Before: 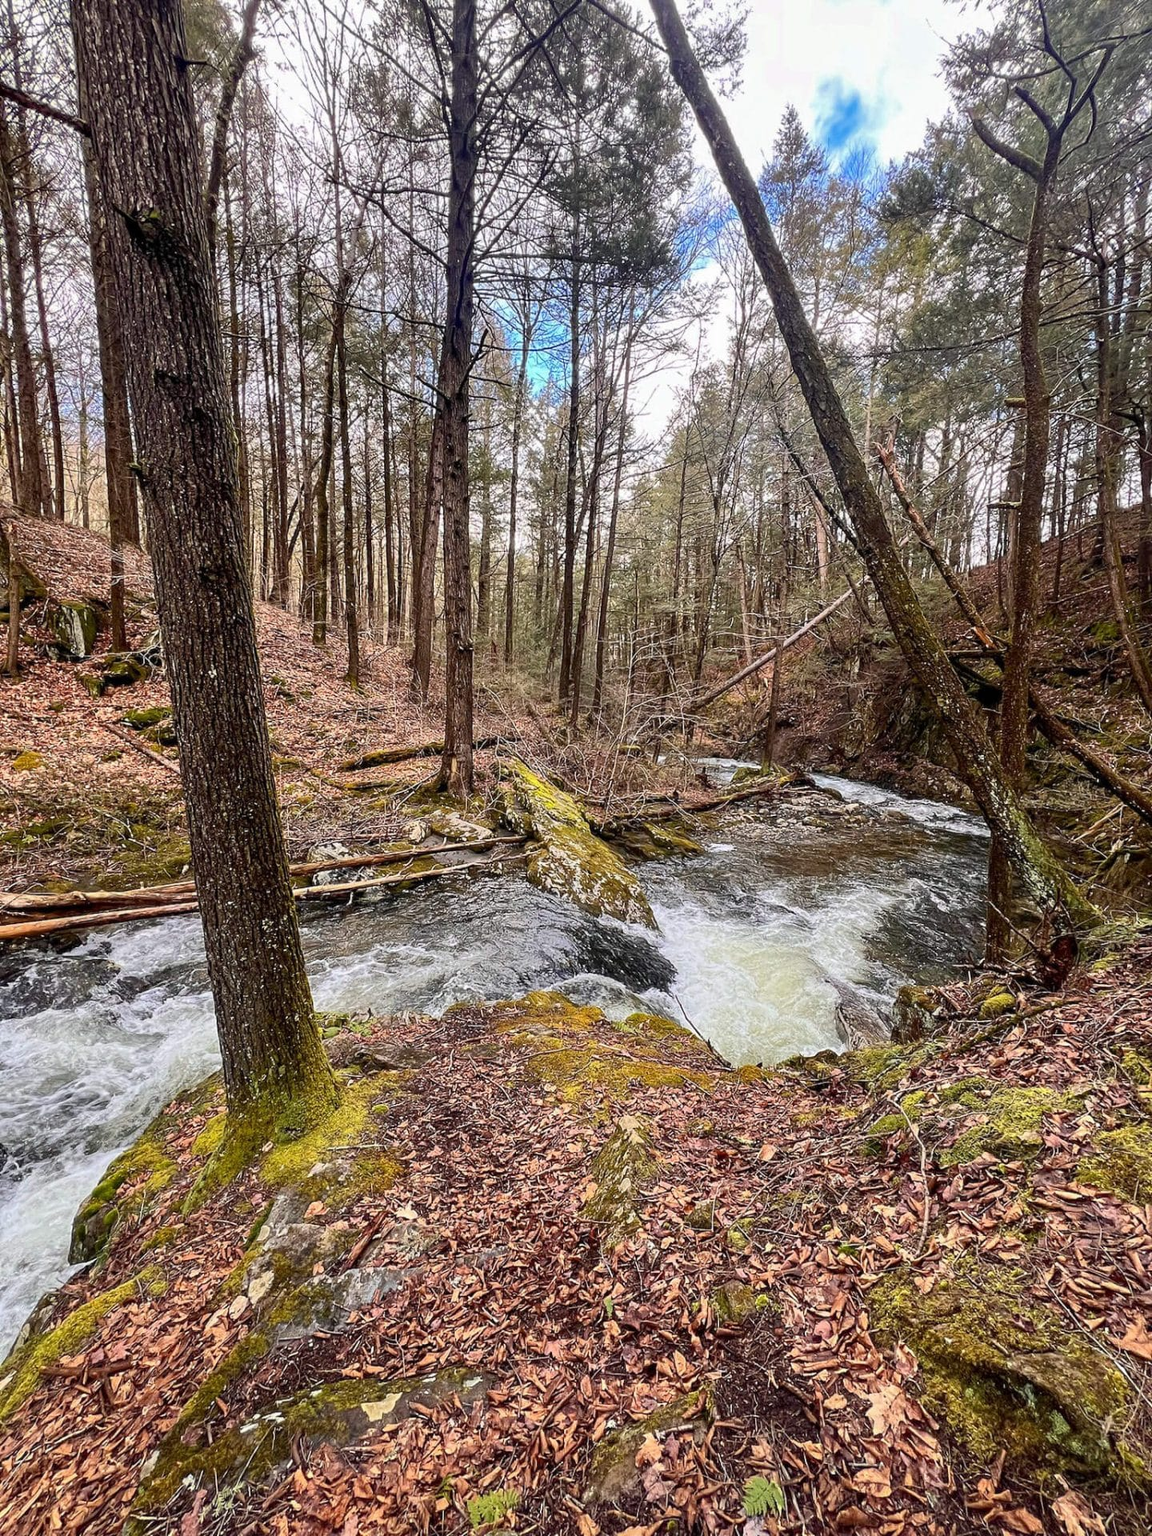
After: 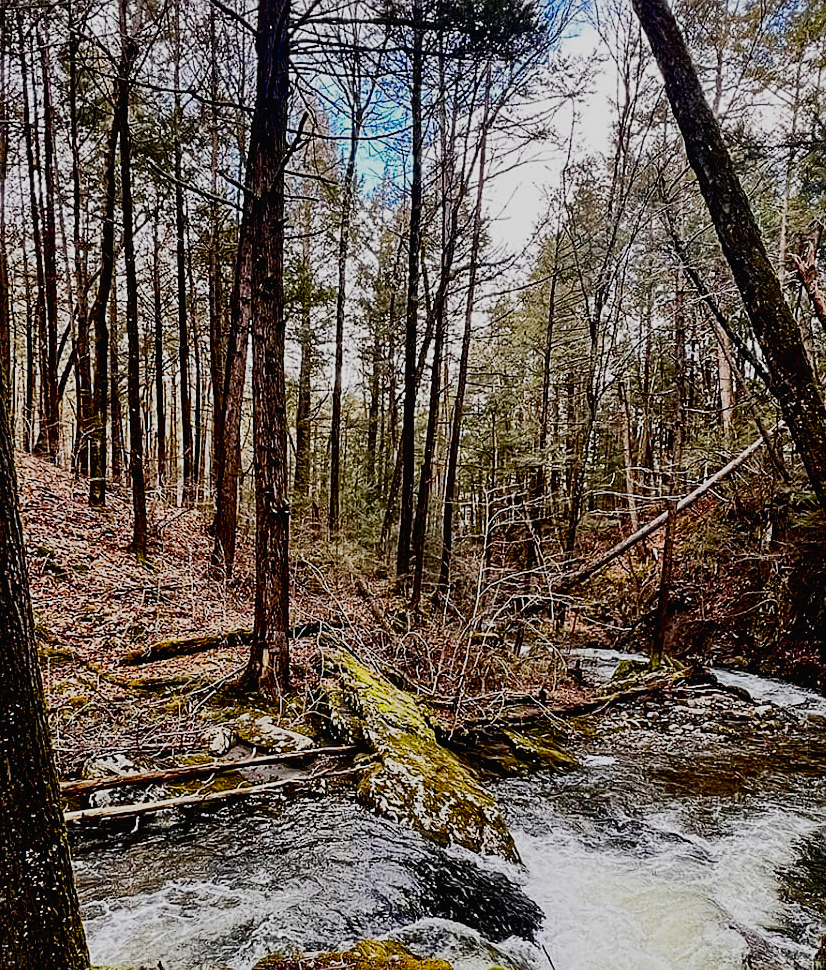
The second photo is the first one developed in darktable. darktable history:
crop: left 21.019%, top 15.58%, right 21.593%, bottom 33.891%
filmic rgb: black relative exposure -7.65 EV, white relative exposure 4.56 EV, threshold 3.03 EV, hardness 3.61, preserve chrominance no, color science v4 (2020), contrast in shadows soft, enable highlight reconstruction true
contrast brightness saturation: contrast 0.134, brightness -0.242, saturation 0.137
sharpen: amount 0.466
tone curve: curves: ch0 [(0, 0.013) (0.054, 0.018) (0.205, 0.191) (0.289, 0.292) (0.39, 0.424) (0.493, 0.551) (0.666, 0.743) (0.795, 0.841) (1, 0.998)]; ch1 [(0, 0) (0.385, 0.343) (0.439, 0.415) (0.494, 0.495) (0.501, 0.501) (0.51, 0.509) (0.54, 0.552) (0.586, 0.614) (0.66, 0.706) (0.783, 0.804) (1, 1)]; ch2 [(0, 0) (0.32, 0.281) (0.403, 0.399) (0.441, 0.428) (0.47, 0.469) (0.498, 0.496) (0.524, 0.538) (0.566, 0.579) (0.633, 0.665) (0.7, 0.711) (1, 1)], preserve colors none
